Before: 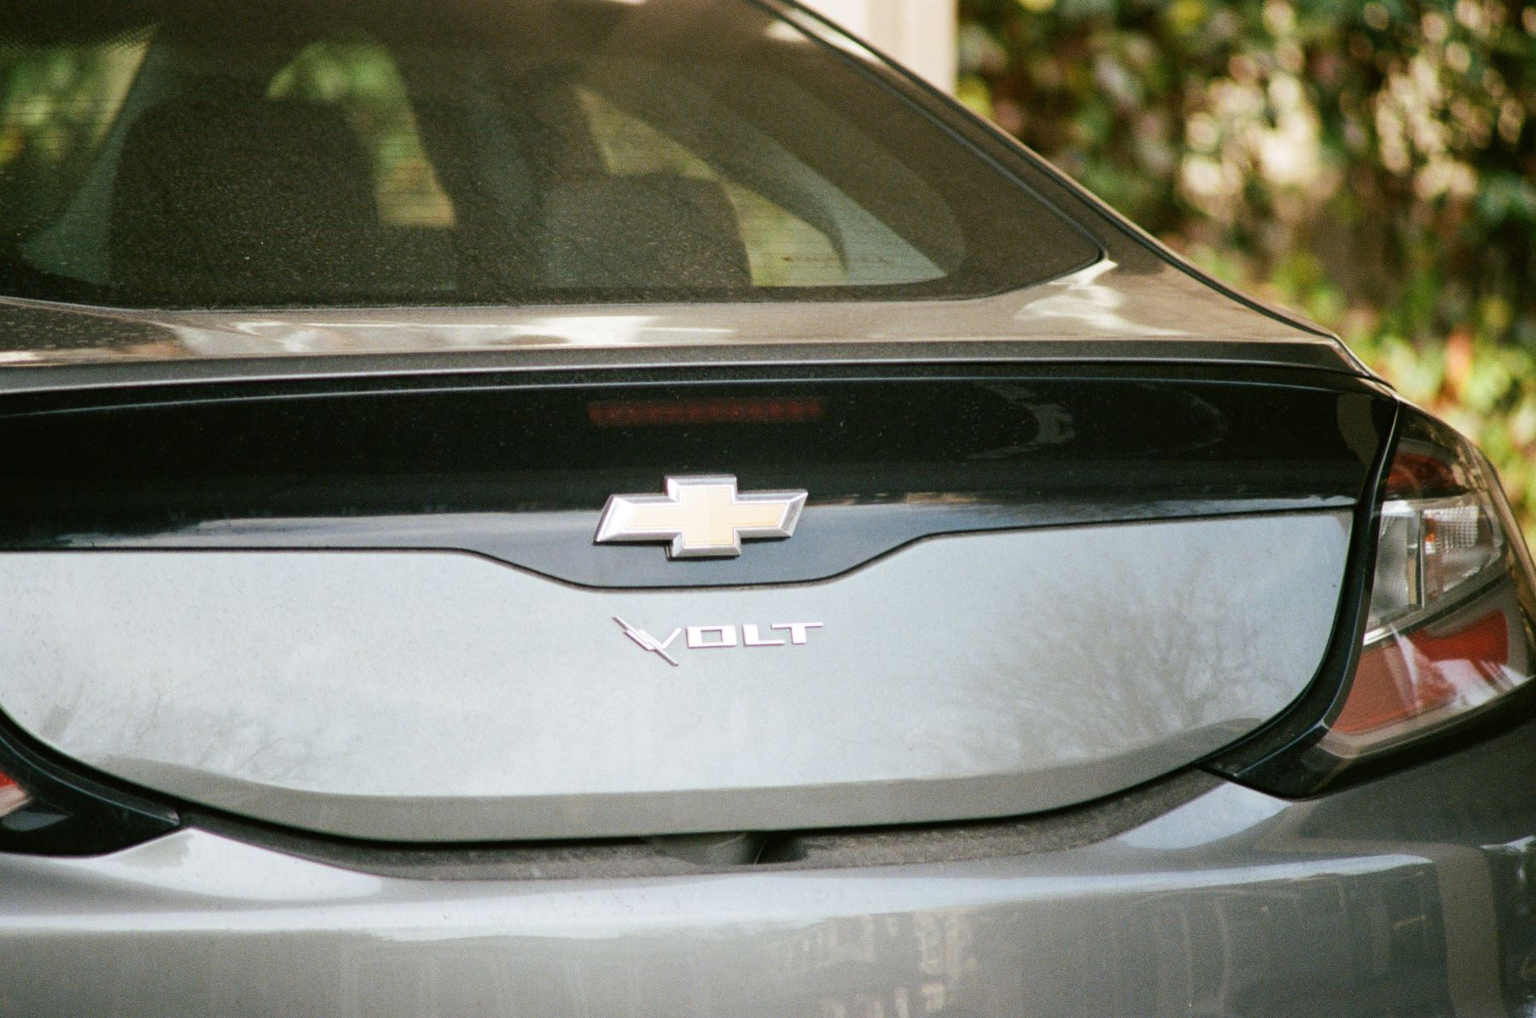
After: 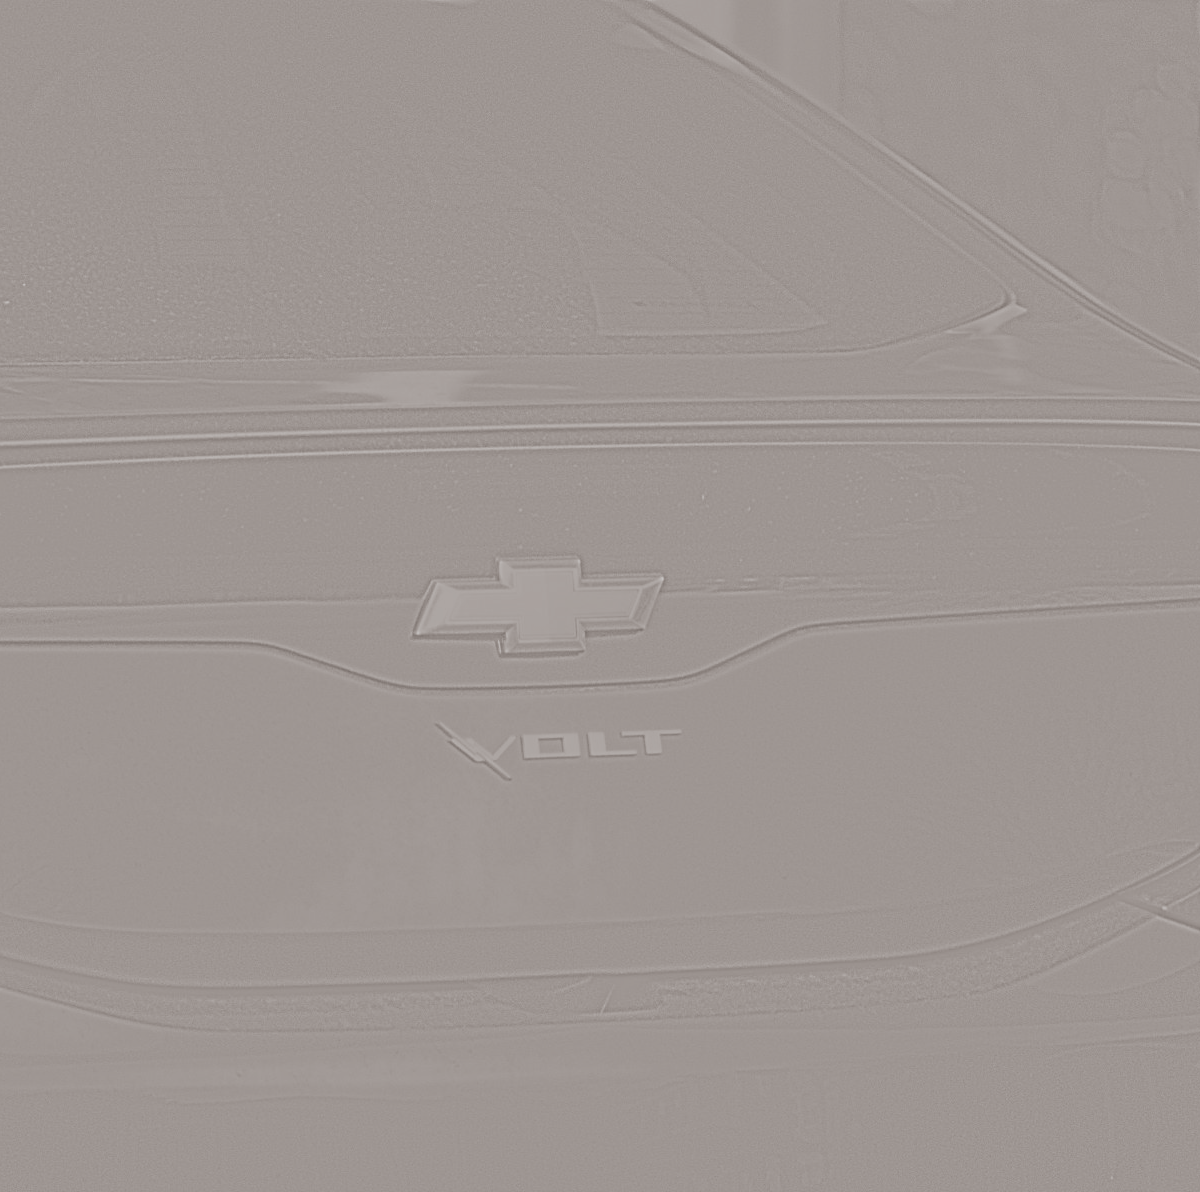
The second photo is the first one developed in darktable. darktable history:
crop and rotate: left 15.754%, right 17.579%
contrast brightness saturation: contrast 0.2, brightness 0.16, saturation 0.22
exposure: black level correction 0, exposure 0.5 EV, compensate highlight preservation false
split-toning: shadows › hue 26°, shadows › saturation 0.09, highlights › hue 40°, highlights › saturation 0.18, balance -63, compress 0%
highpass: sharpness 5.84%, contrast boost 8.44%
tone curve: curves: ch0 [(0, 0) (0.003, 0.002) (0.011, 0.01) (0.025, 0.022) (0.044, 0.039) (0.069, 0.061) (0.1, 0.088) (0.136, 0.126) (0.177, 0.167) (0.224, 0.211) (0.277, 0.27) (0.335, 0.335) (0.399, 0.407) (0.468, 0.485) (0.543, 0.569) (0.623, 0.659) (0.709, 0.756) (0.801, 0.851) (0.898, 0.961) (1, 1)], preserve colors none
